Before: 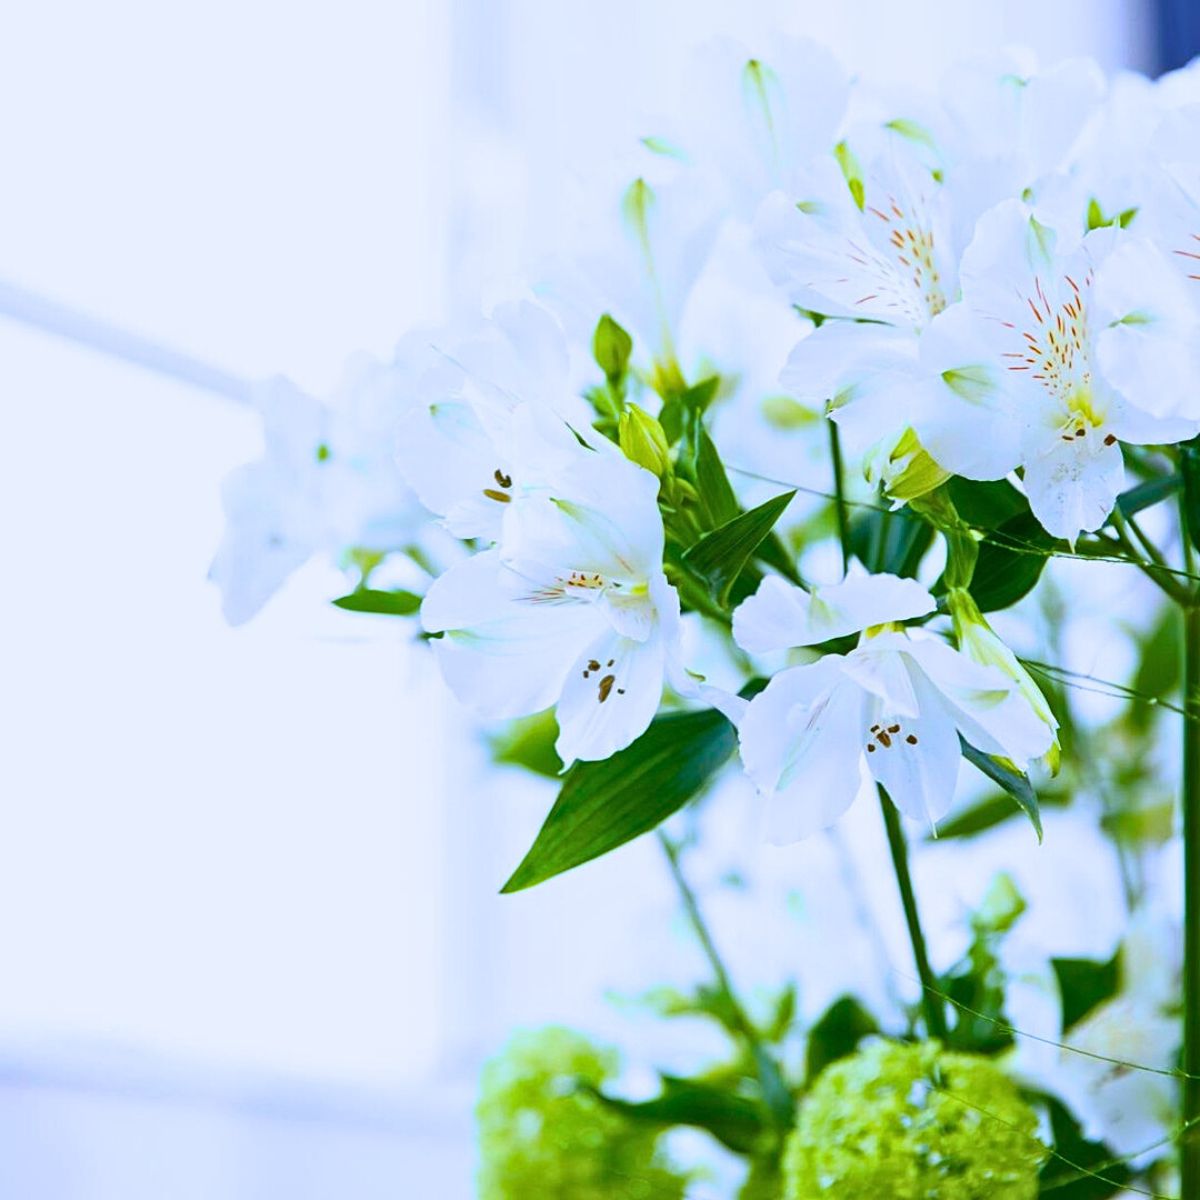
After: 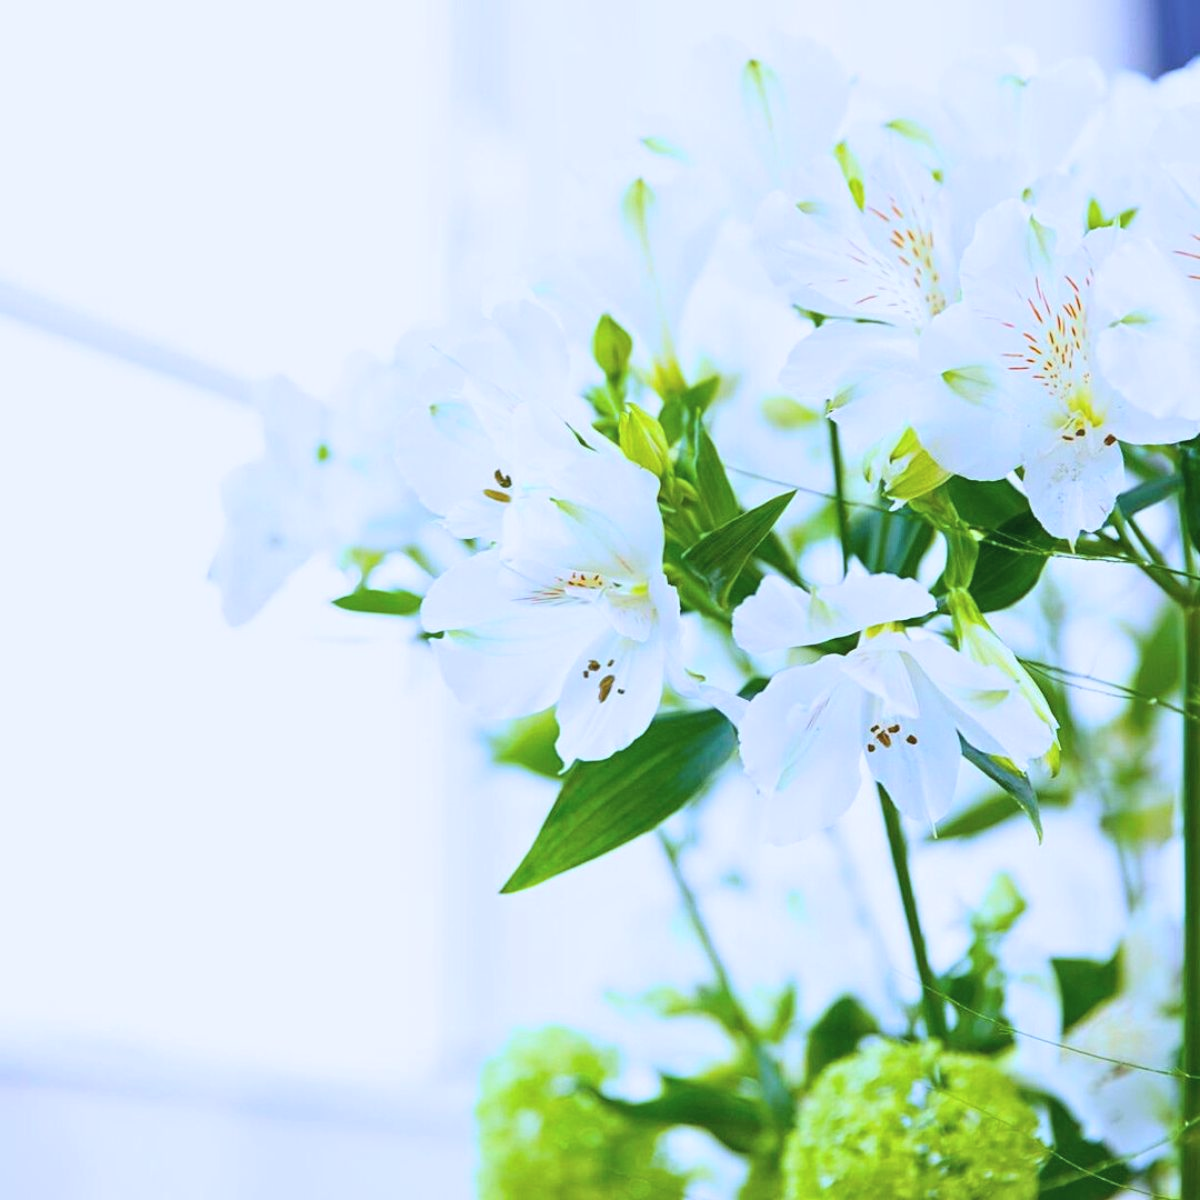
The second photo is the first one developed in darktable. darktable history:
contrast brightness saturation: brightness 0.144
